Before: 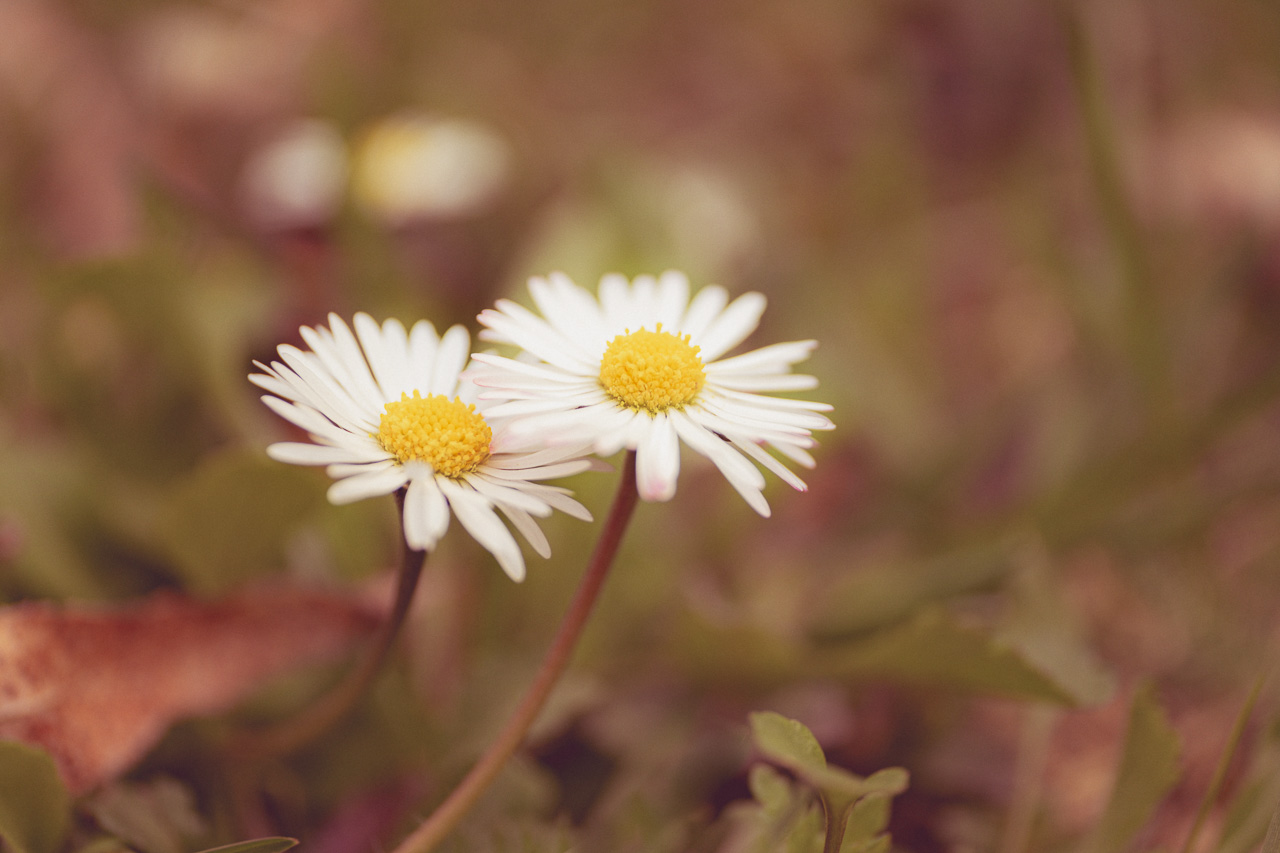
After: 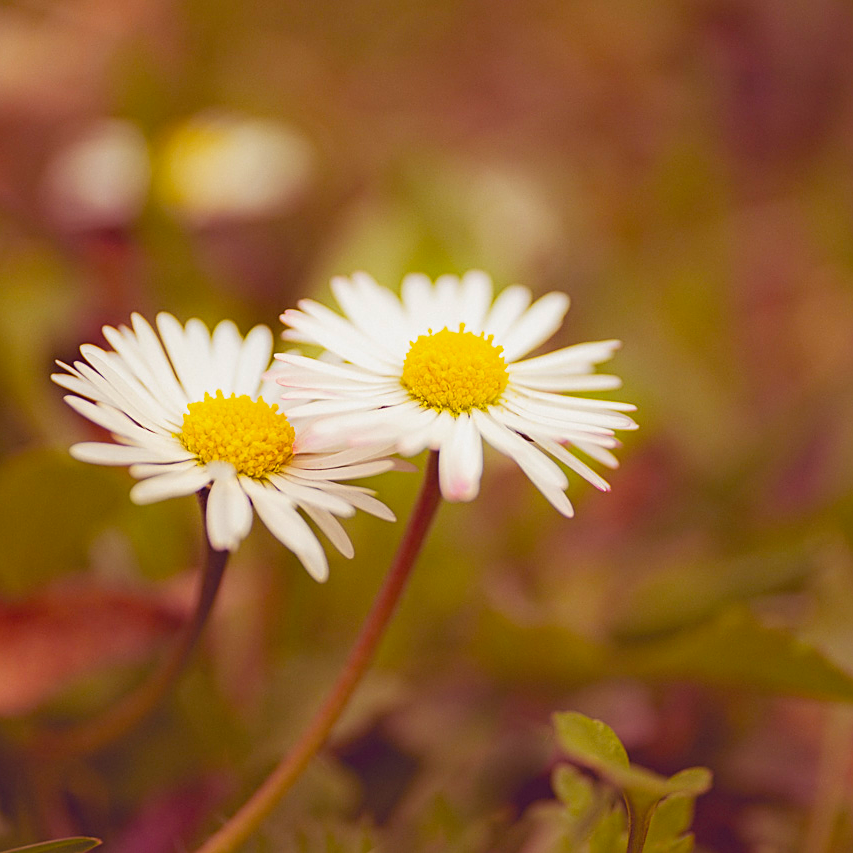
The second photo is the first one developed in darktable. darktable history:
crop and rotate: left 15.446%, right 17.836%
sharpen: on, module defaults
color balance rgb: linear chroma grading › global chroma 15%, perceptual saturation grading › global saturation 30%
